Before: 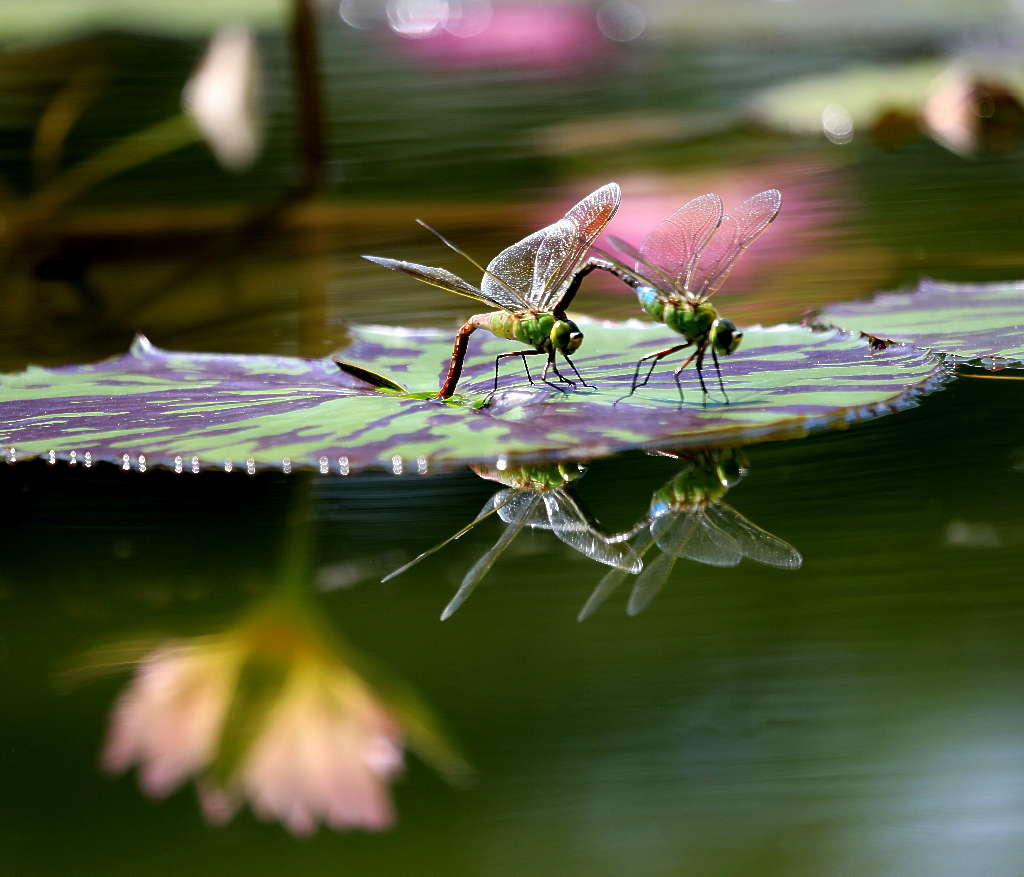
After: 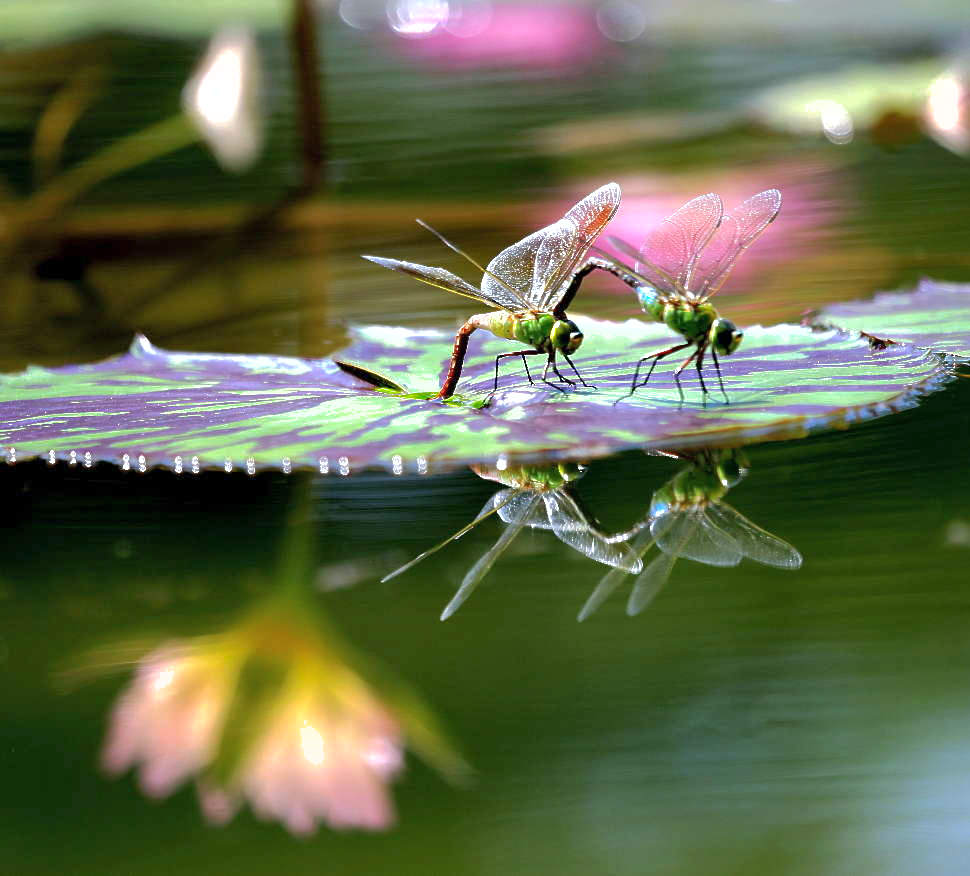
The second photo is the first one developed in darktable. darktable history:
color calibration: gray › normalize channels true, x 0.356, y 0.367, temperature 4674.38 K, gamut compression 0.017
shadows and highlights: shadows 39.9, highlights -59.8
exposure: exposure 0.607 EV, compensate highlight preservation false
crop and rotate: left 0%, right 5.193%
